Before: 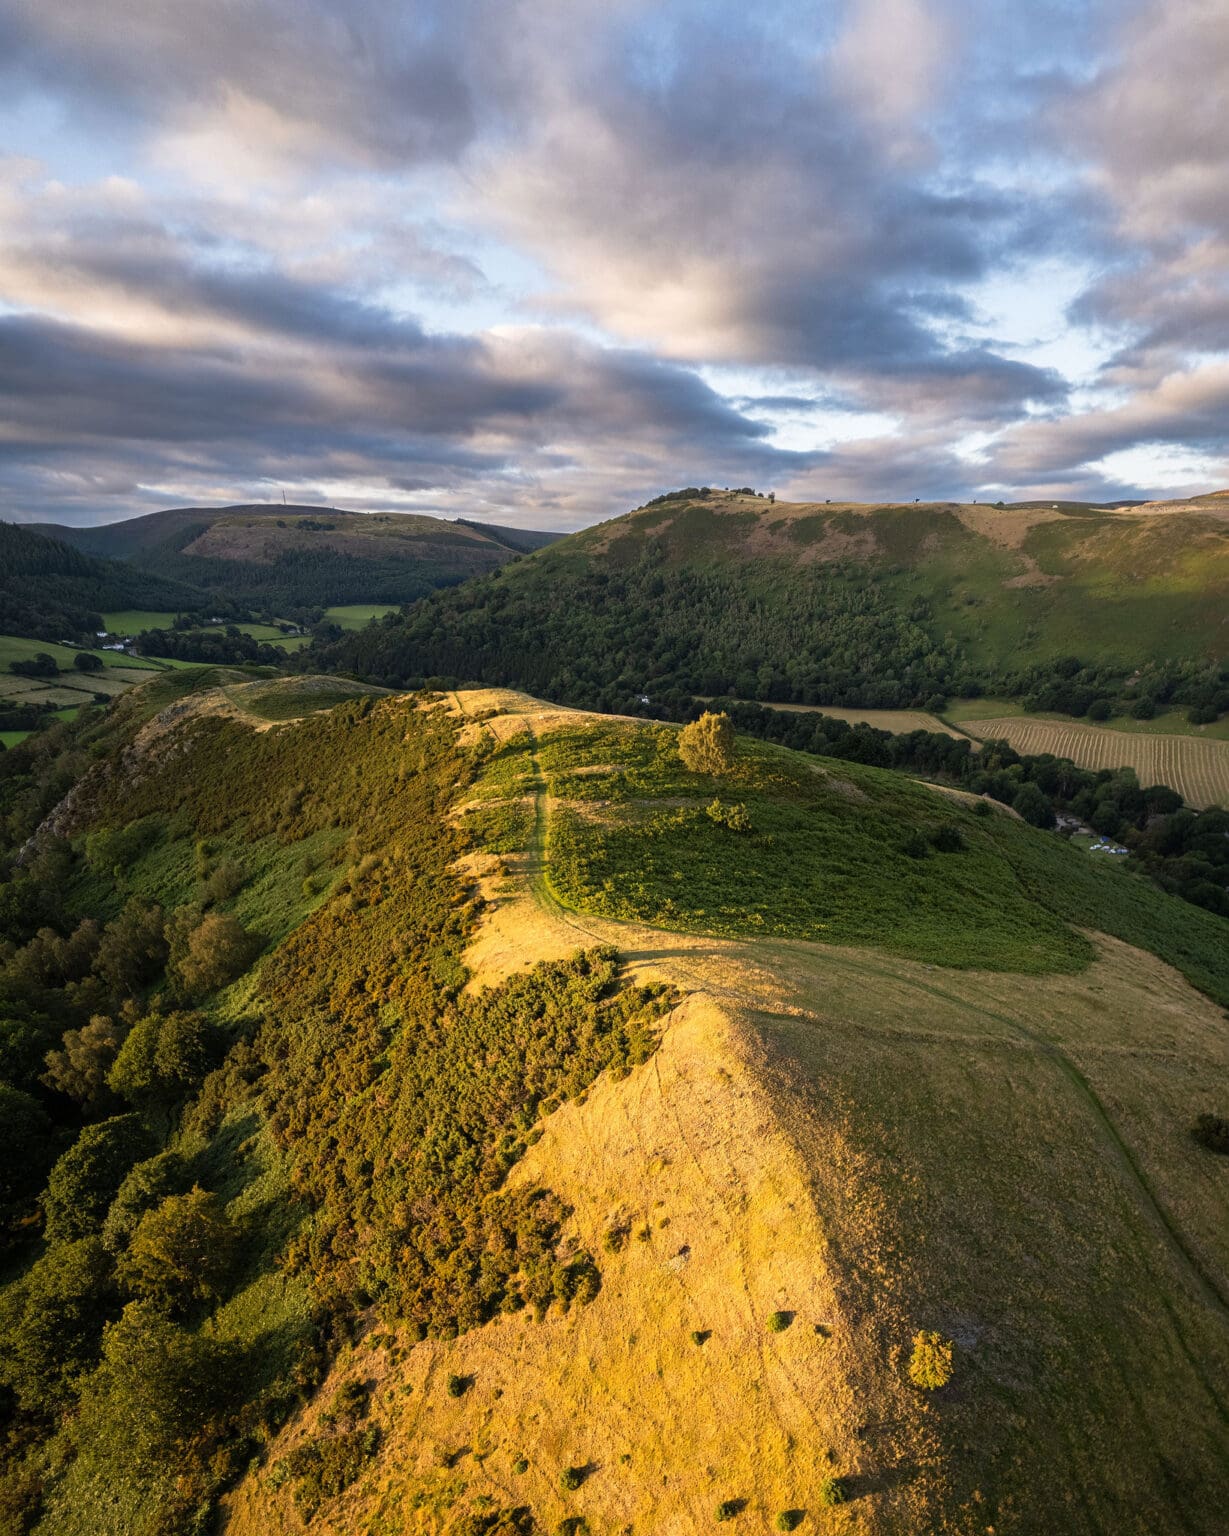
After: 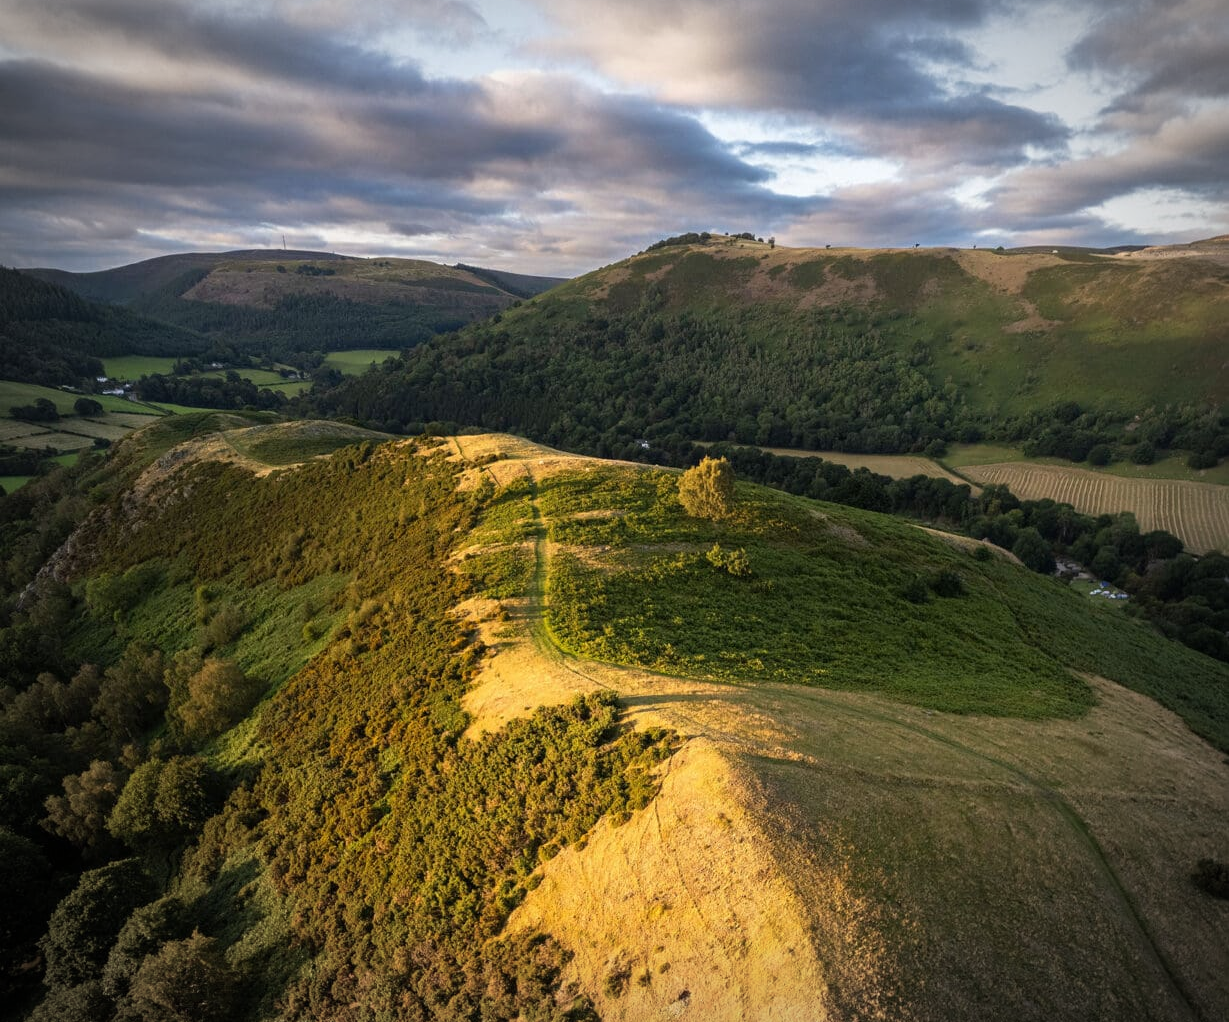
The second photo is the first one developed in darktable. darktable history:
vignetting: automatic ratio true
crop: top 16.649%, bottom 16.75%
